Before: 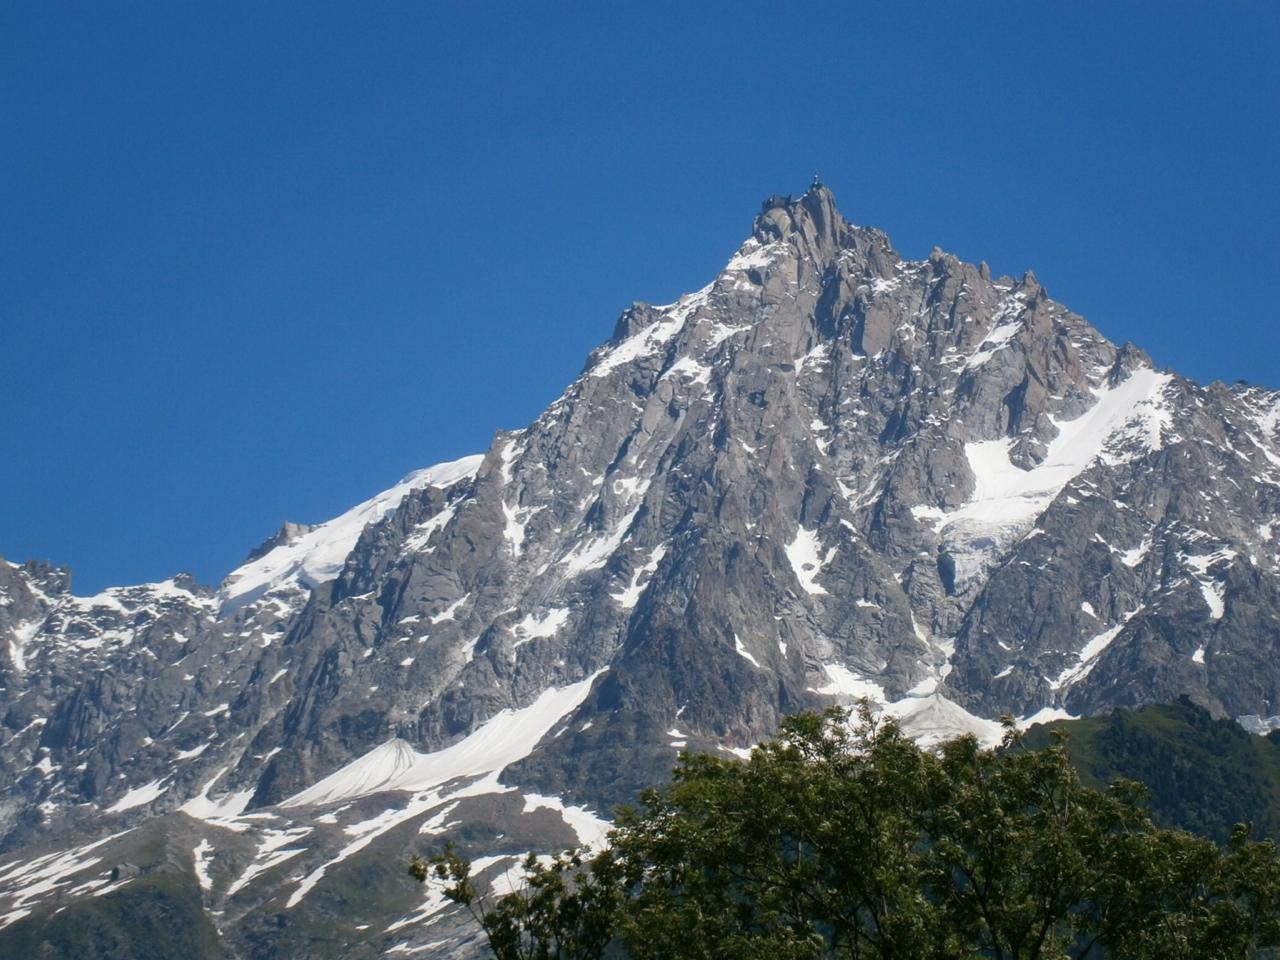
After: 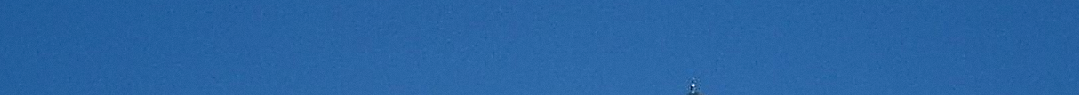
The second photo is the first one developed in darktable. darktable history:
crop and rotate: left 9.644%, top 9.491%, right 6.021%, bottom 80.509%
grain: coarseness 14.57 ISO, strength 8.8%
sharpen: amount 2
